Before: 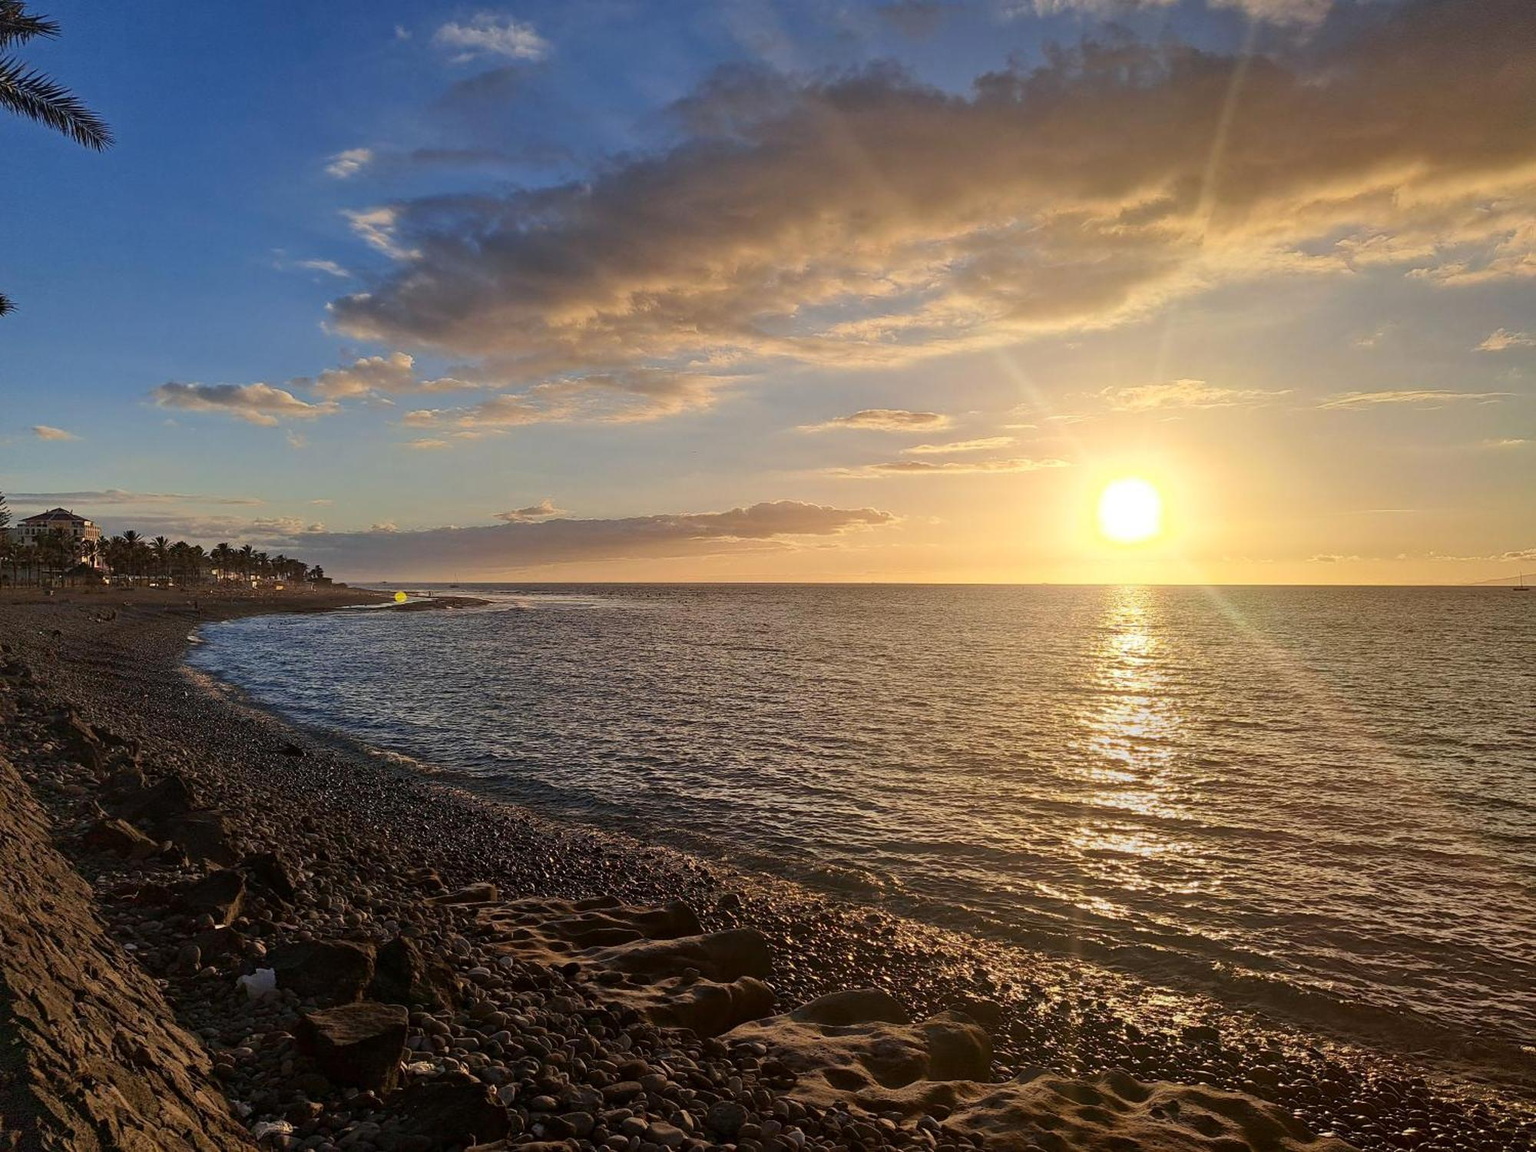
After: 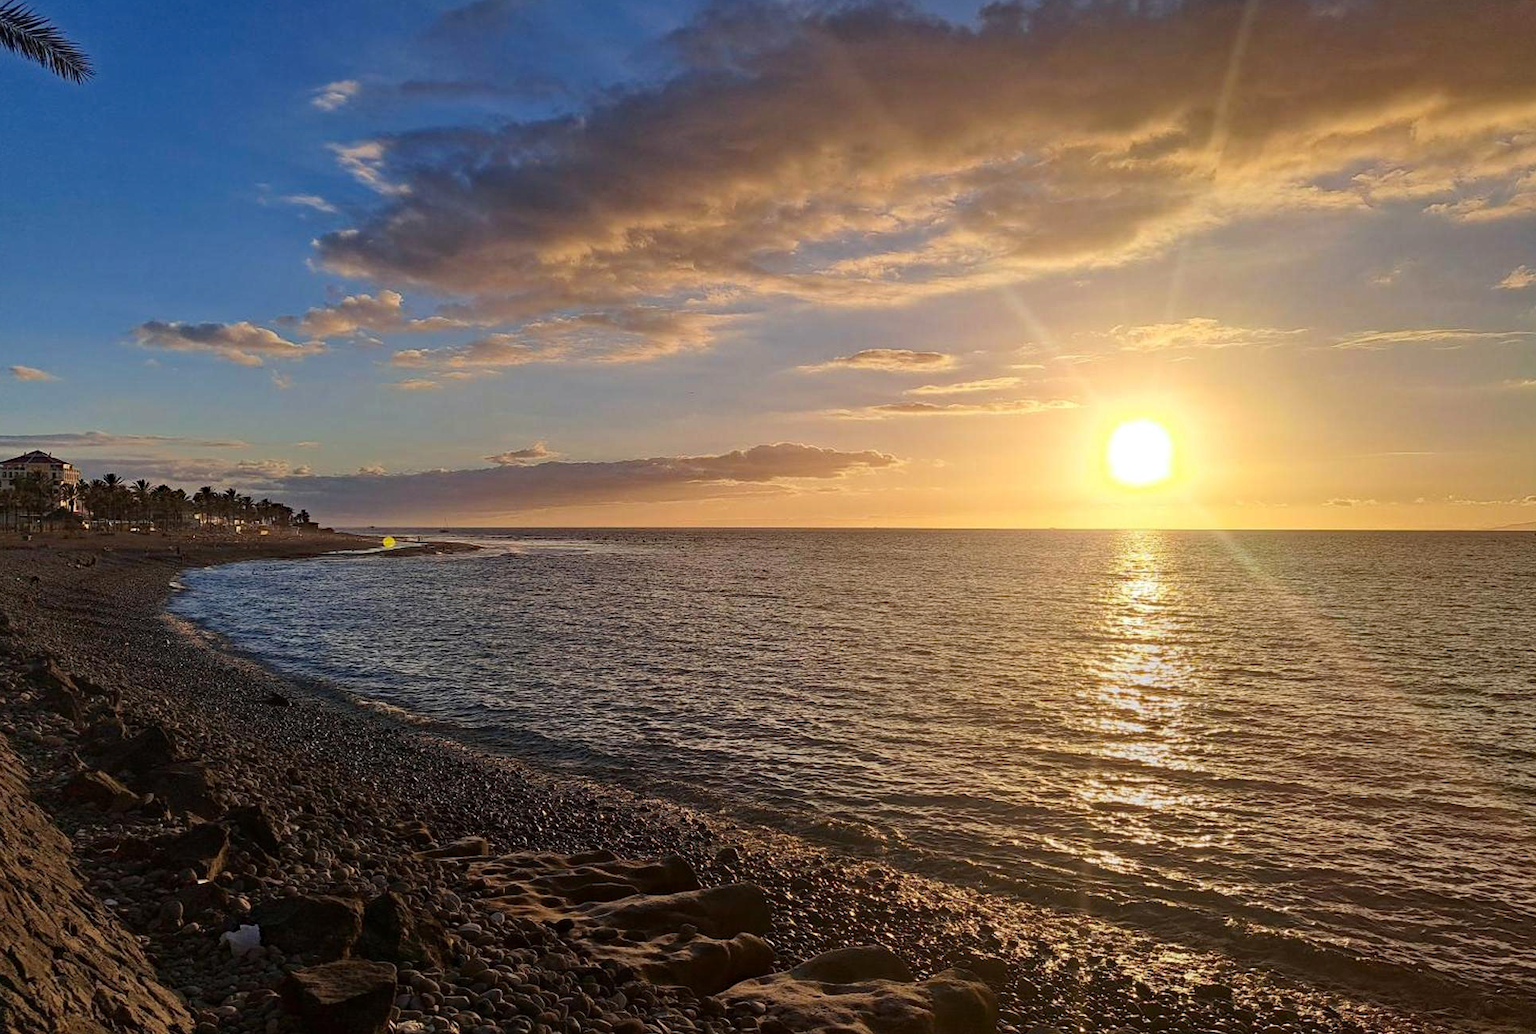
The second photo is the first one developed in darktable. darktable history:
crop: left 1.507%, top 6.147%, right 1.379%, bottom 6.637%
haze removal: strength 0.29, distance 0.25, compatibility mode true, adaptive false
